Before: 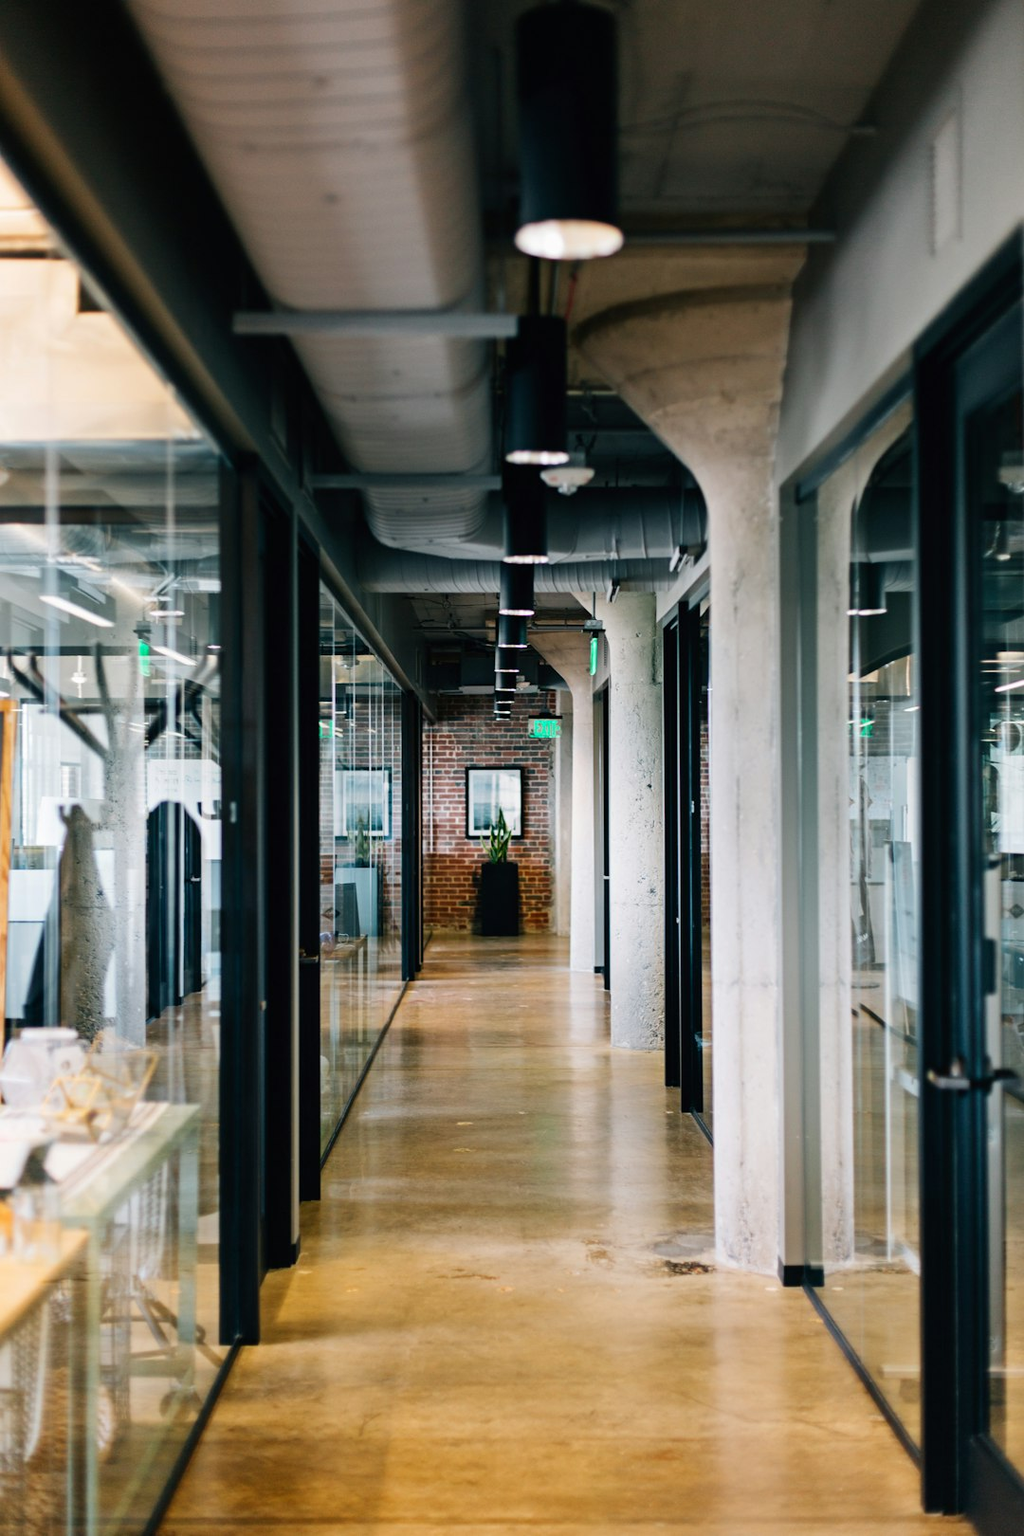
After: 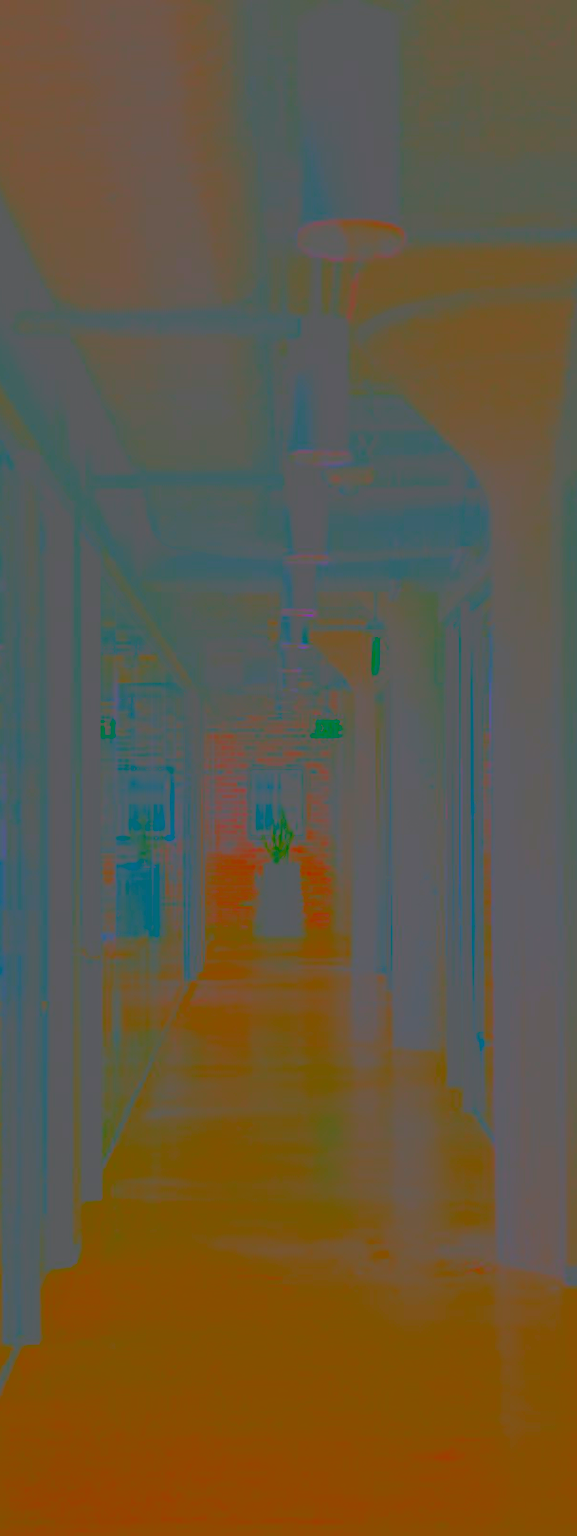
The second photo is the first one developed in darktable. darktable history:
contrast brightness saturation: contrast -0.986, brightness -0.176, saturation 0.756
crop: left 21.321%, right 22.282%
